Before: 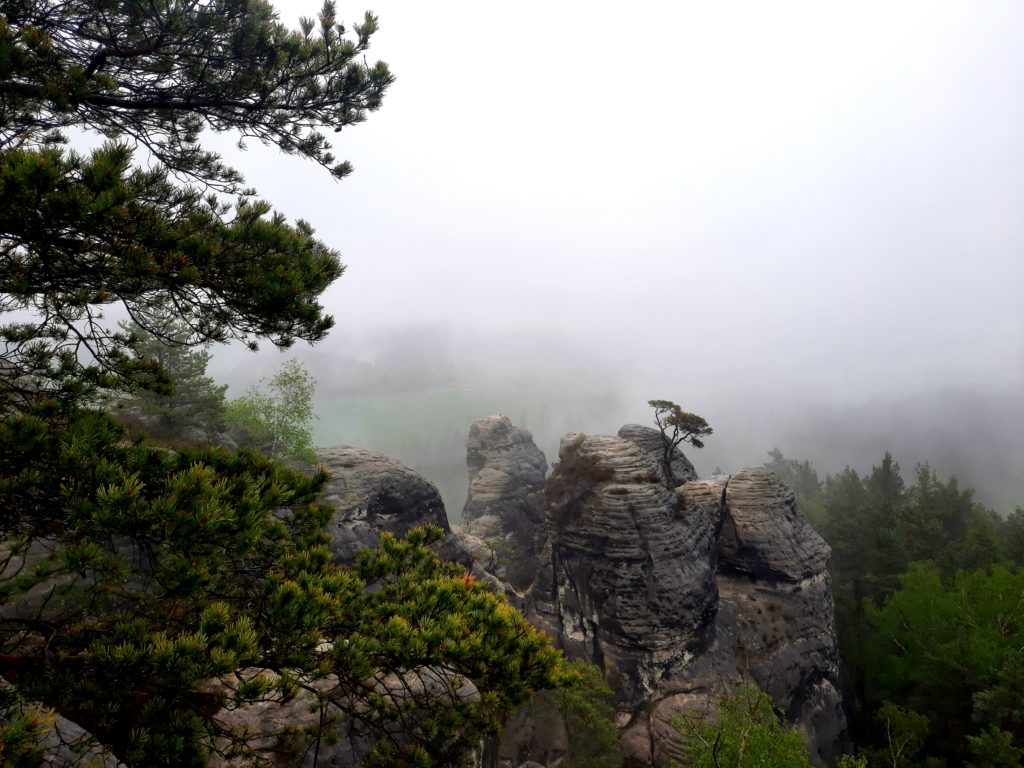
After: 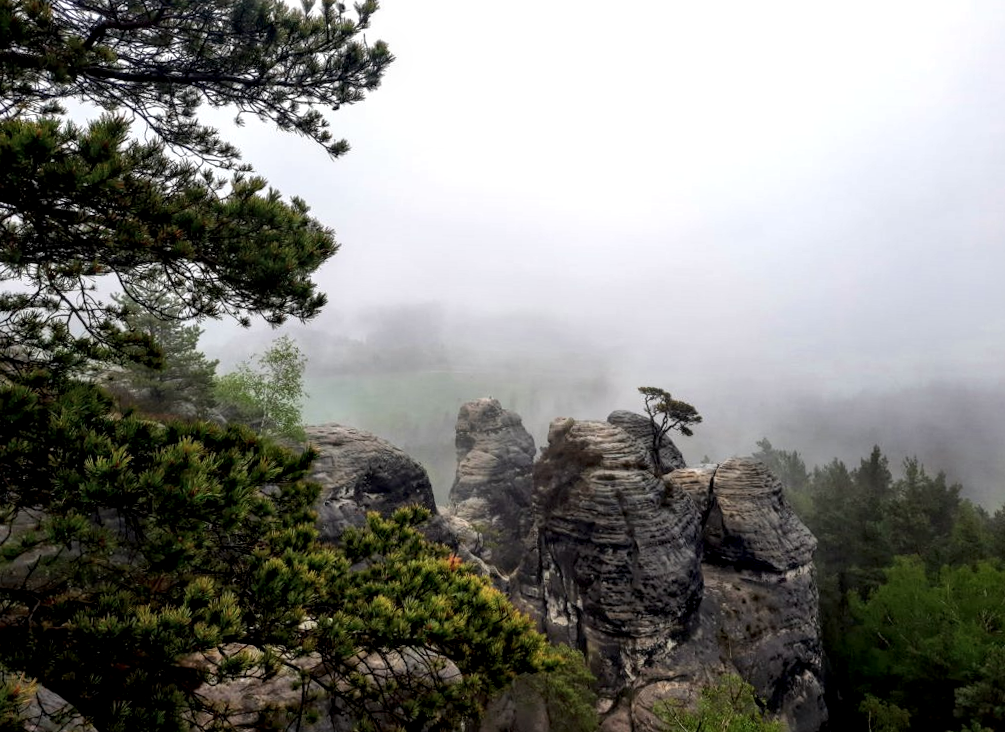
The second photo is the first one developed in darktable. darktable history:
exposure: compensate highlight preservation false
crop and rotate: left 0.126%
local contrast: detail 150%
rotate and perspective: rotation 1.57°, crop left 0.018, crop right 0.982, crop top 0.039, crop bottom 0.961
